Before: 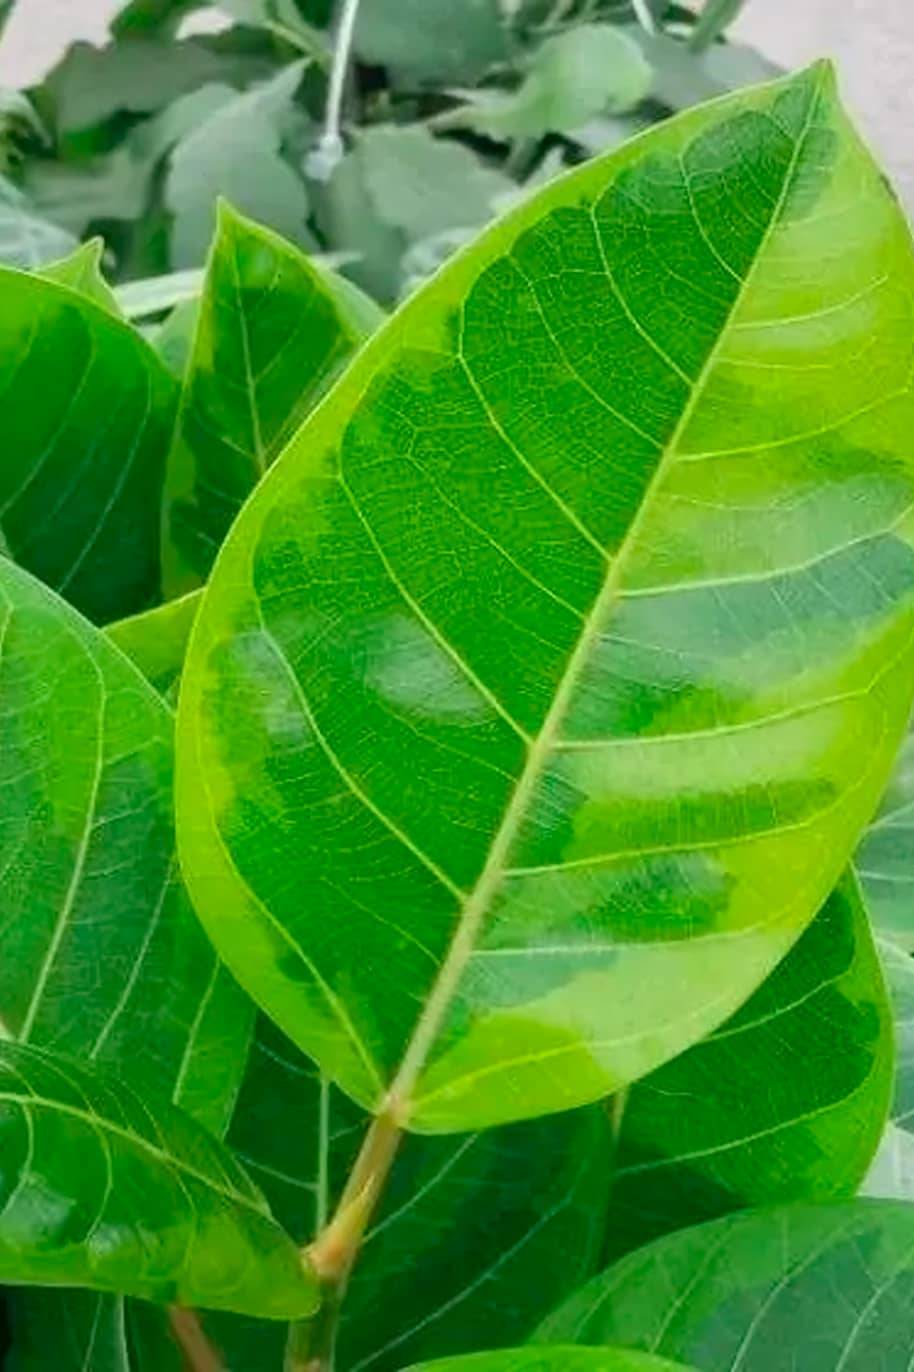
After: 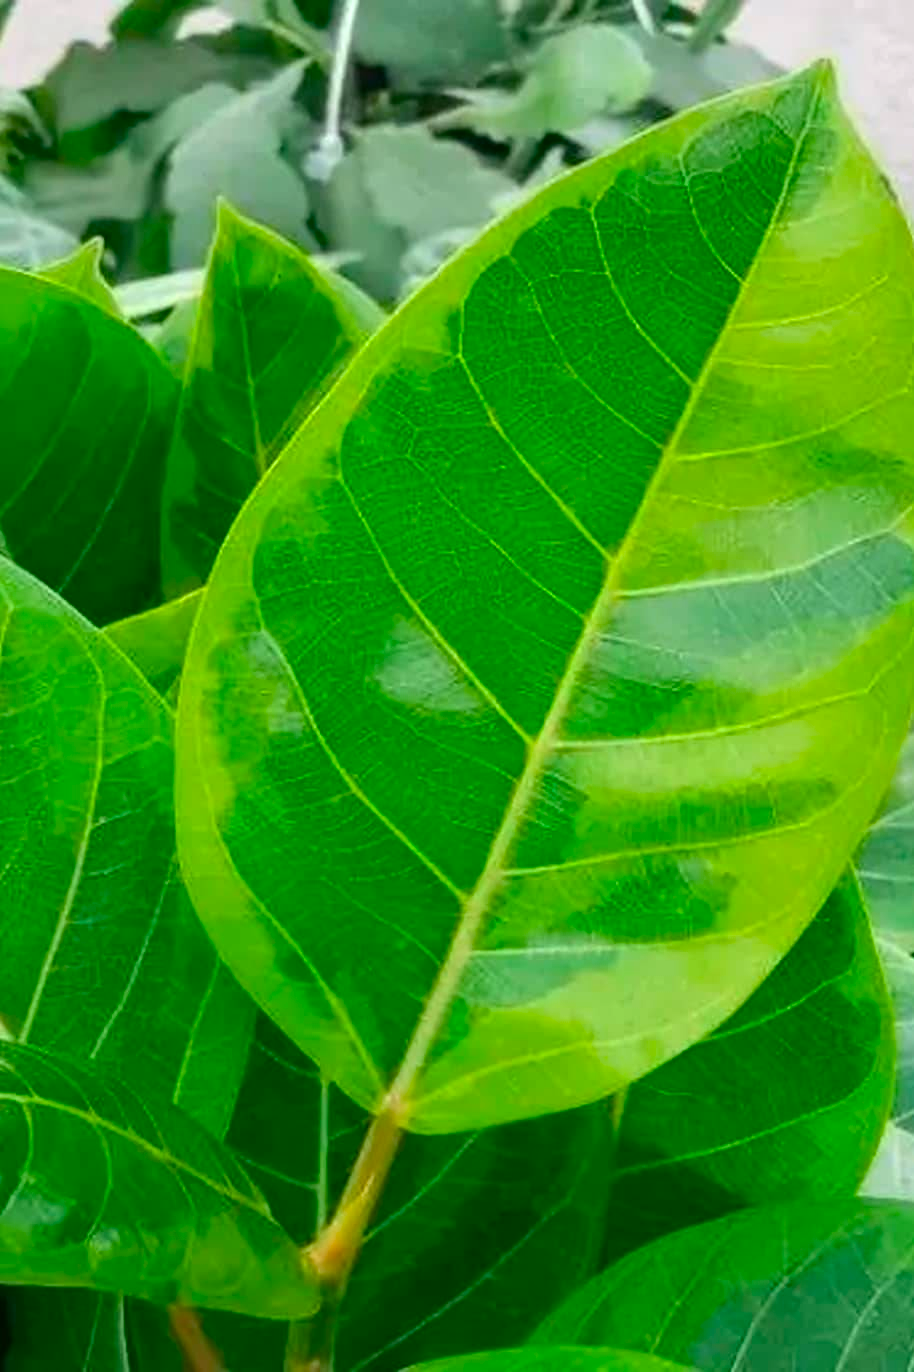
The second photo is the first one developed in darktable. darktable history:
color balance rgb: perceptual saturation grading › global saturation 10.01%, perceptual brilliance grading › highlights 10.202%, perceptual brilliance grading › mid-tones 4.829%, global vibrance 7.381%, saturation formula JzAzBz (2021)
